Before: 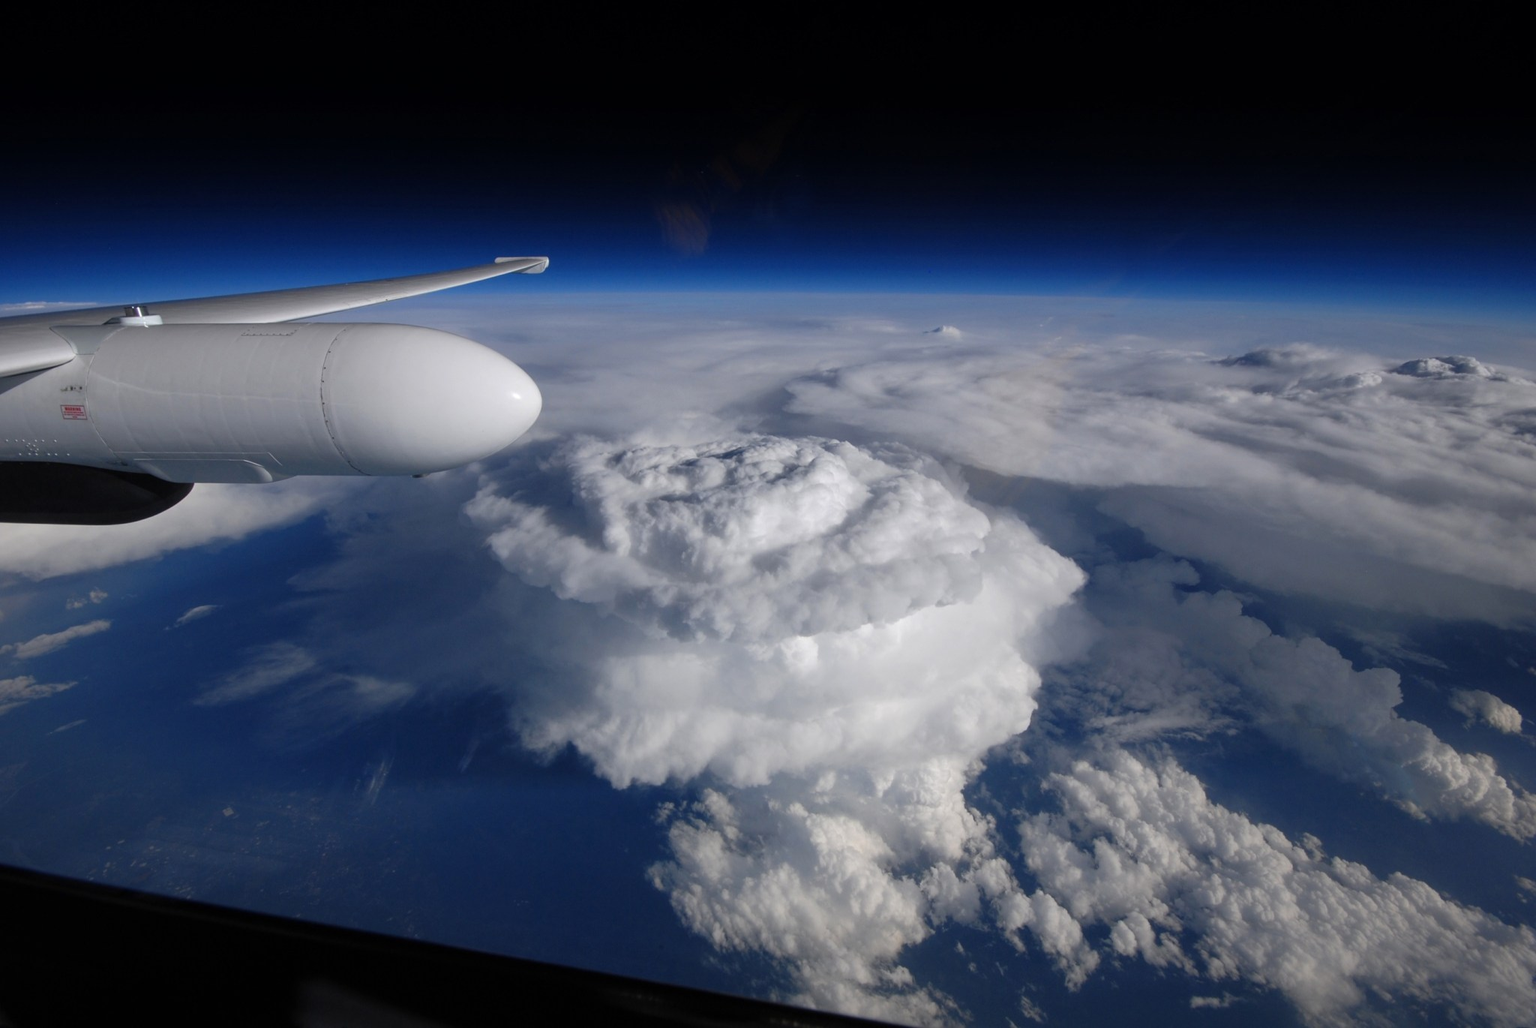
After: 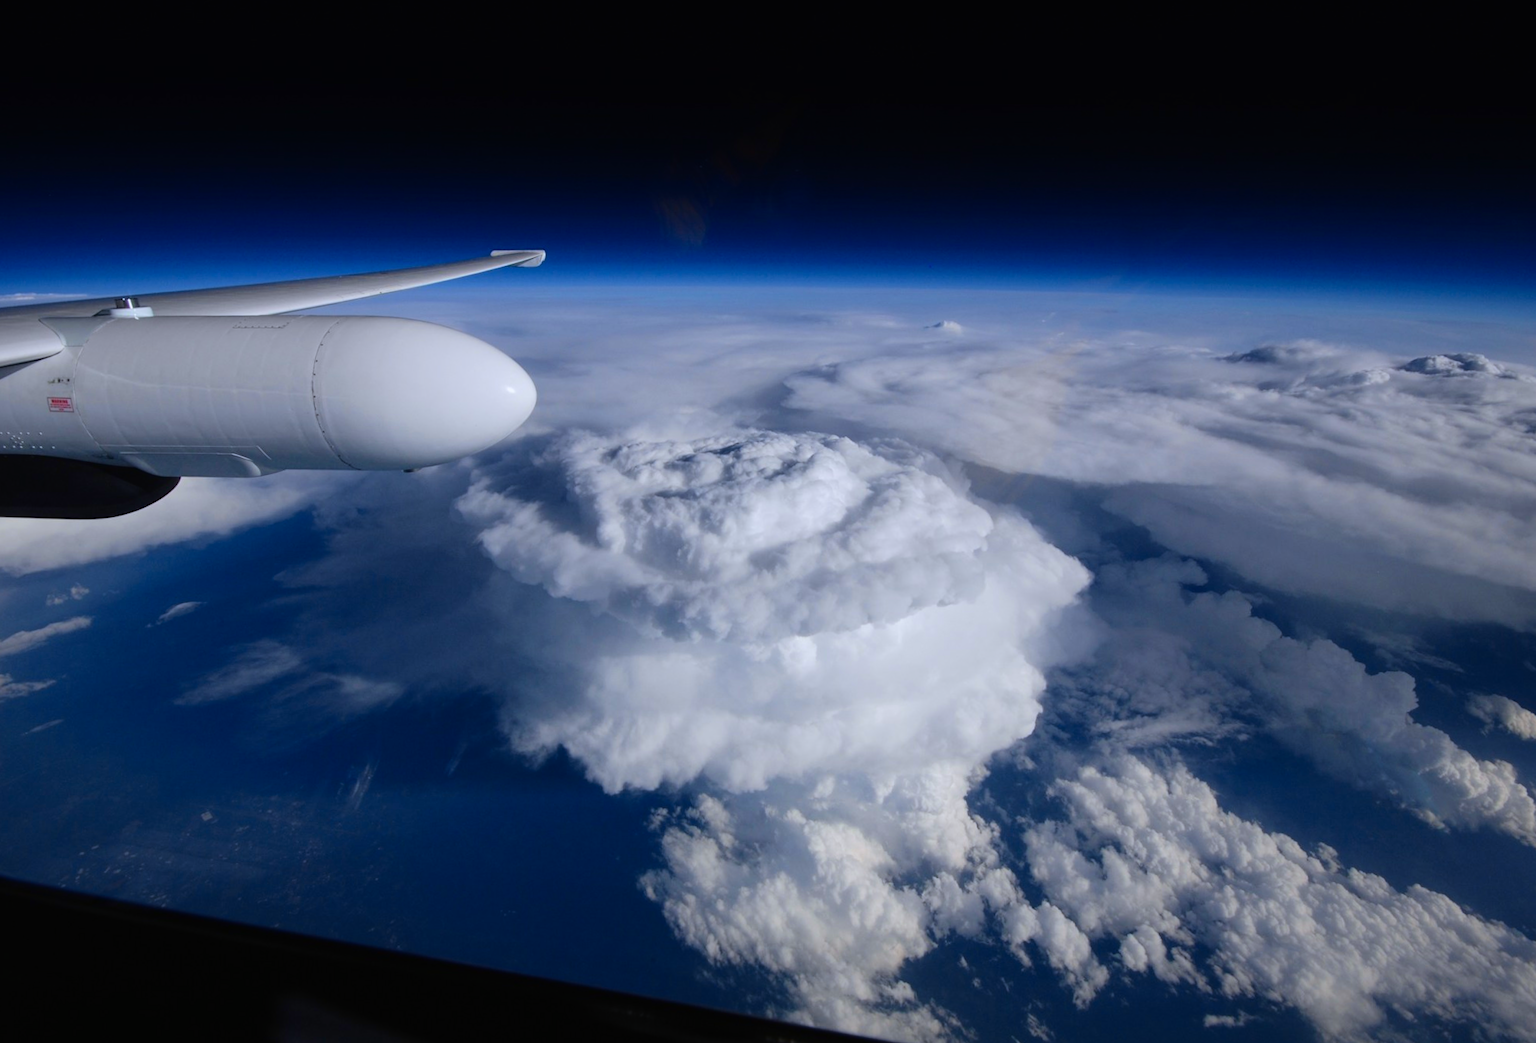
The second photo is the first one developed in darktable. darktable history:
tone curve: curves: ch0 [(0, 0.008) (0.046, 0.032) (0.151, 0.108) (0.367, 0.379) (0.496, 0.526) (0.771, 0.786) (0.857, 0.85) (1, 0.965)]; ch1 [(0, 0) (0.248, 0.252) (0.388, 0.383) (0.482, 0.478) (0.499, 0.499) (0.518, 0.518) (0.544, 0.552) (0.585, 0.617) (0.683, 0.735) (0.823, 0.894) (1, 1)]; ch2 [(0, 0) (0.302, 0.284) (0.427, 0.417) (0.473, 0.47) (0.503, 0.503) (0.523, 0.518) (0.55, 0.563) (0.624, 0.643) (0.753, 0.764) (1, 1)], color space Lab, independent channels, preserve colors none
velvia: on, module defaults
rotate and perspective: rotation 0.226°, lens shift (vertical) -0.042, crop left 0.023, crop right 0.982, crop top 0.006, crop bottom 0.994
white balance: red 0.974, blue 1.044
